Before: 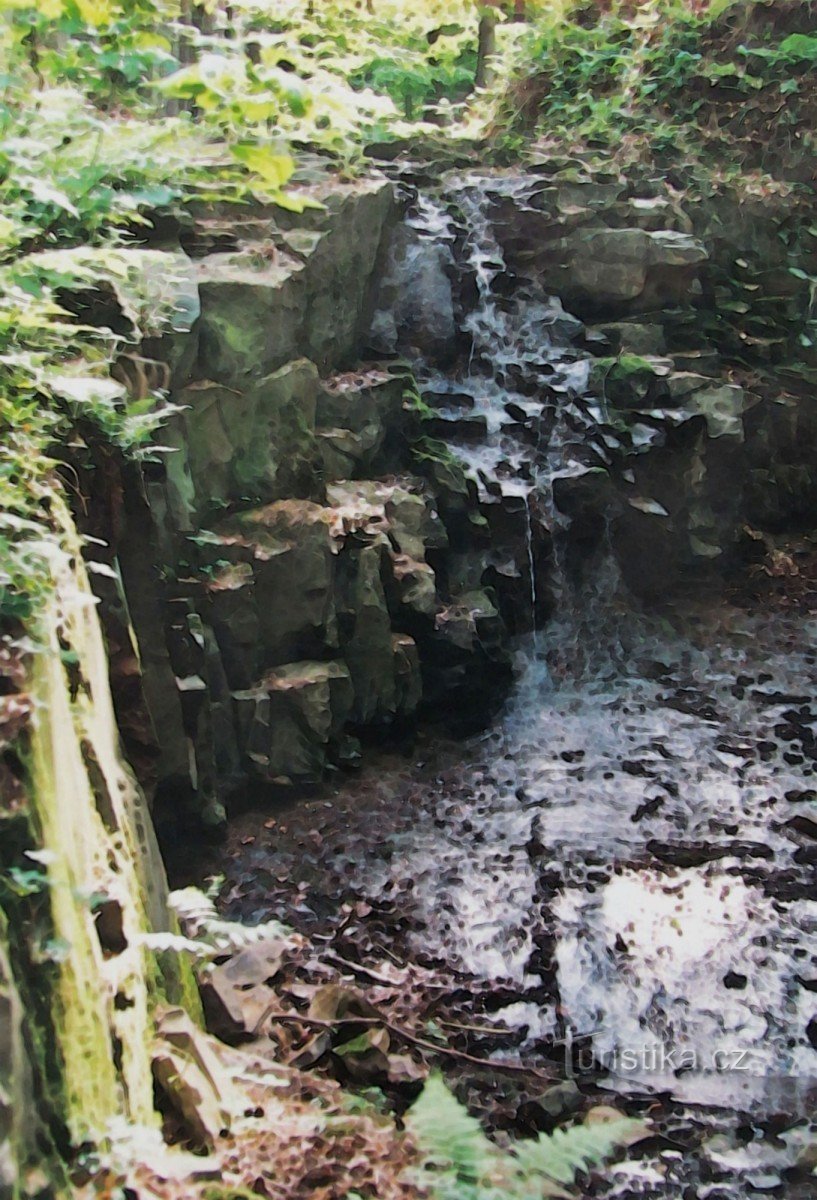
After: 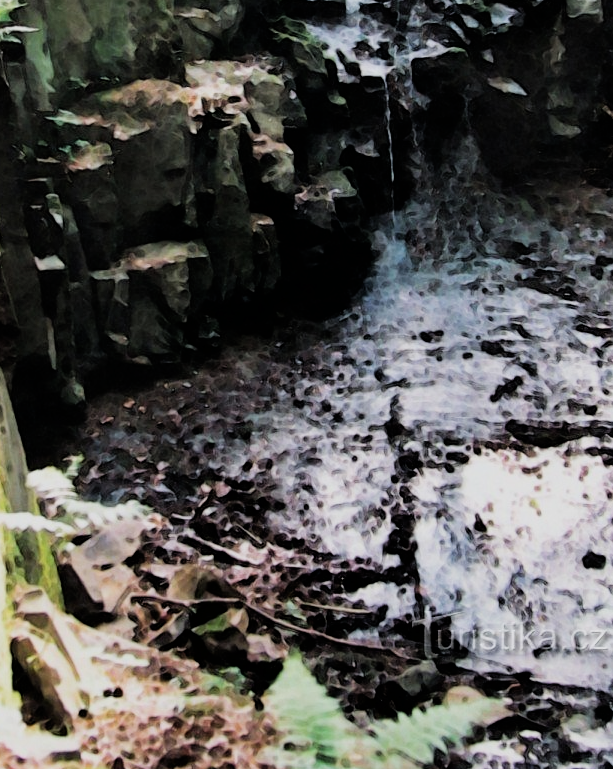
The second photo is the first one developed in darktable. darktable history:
tone equalizer: on, module defaults
exposure: exposure 0.213 EV, compensate exposure bias true, compensate highlight preservation false
crop and rotate: left 17.334%, top 35.01%, right 7.579%, bottom 0.905%
filmic rgb: black relative exposure -5.05 EV, white relative exposure 3.97 EV, hardness 2.89, contrast 1.298, highlights saturation mix -28.62%
